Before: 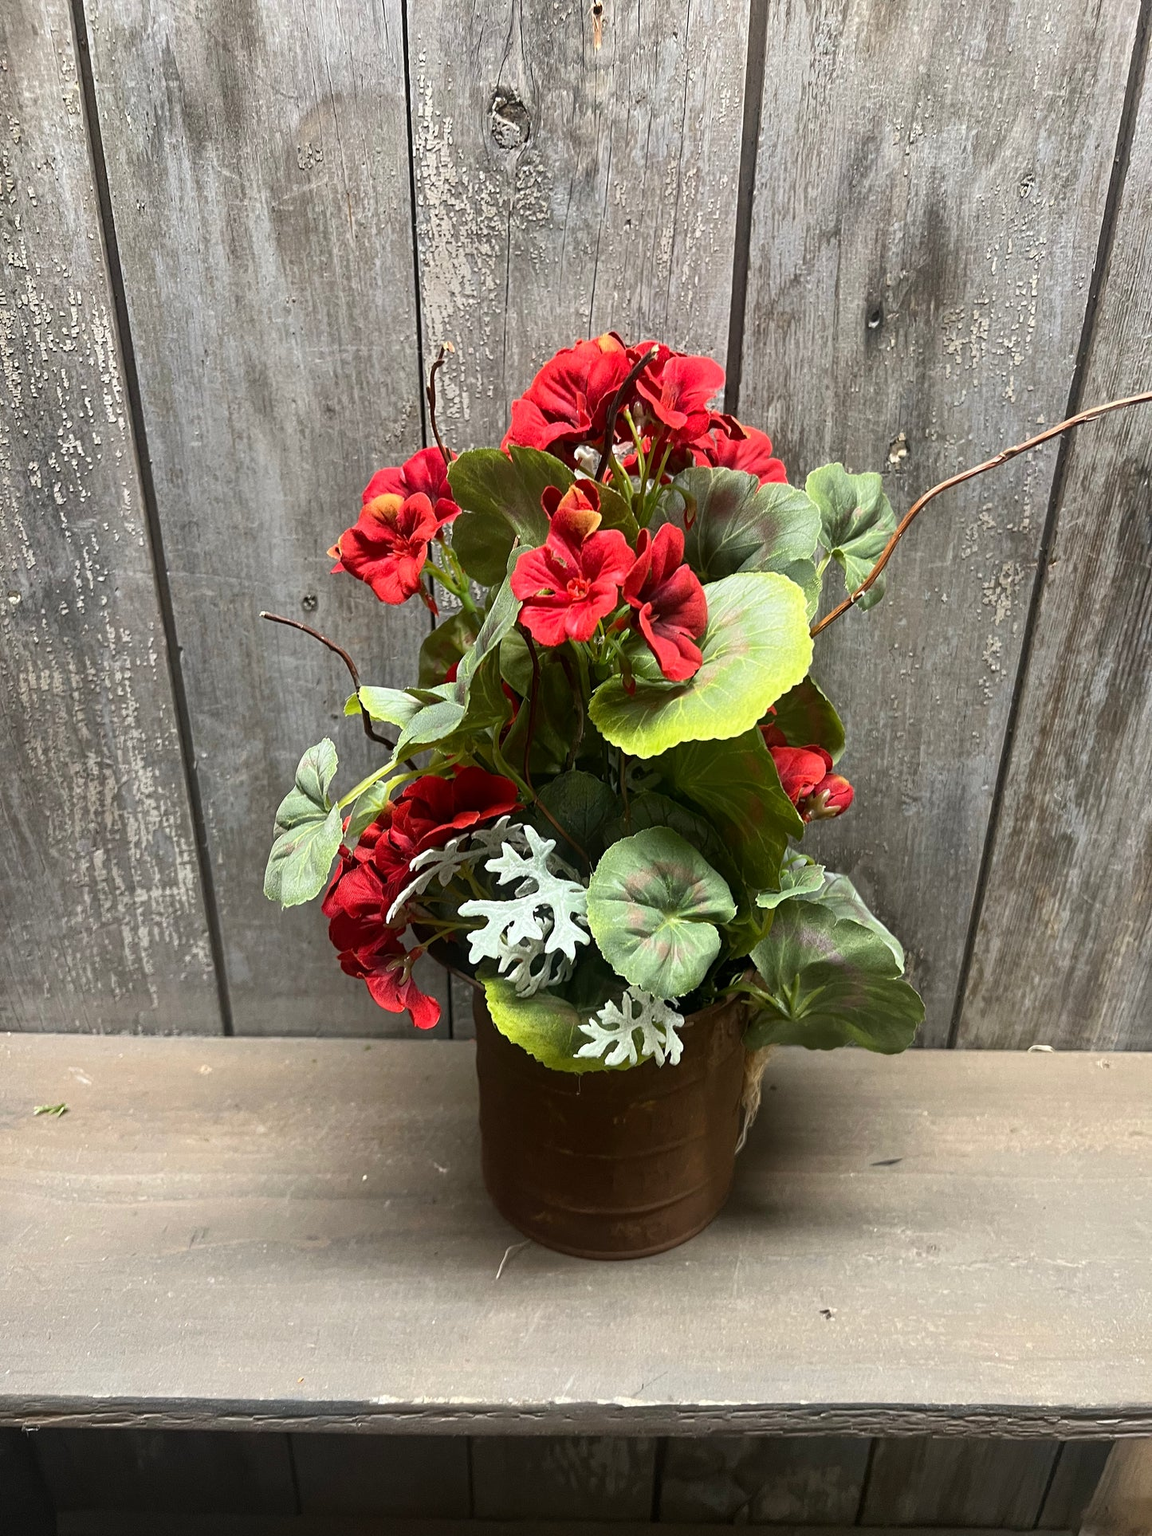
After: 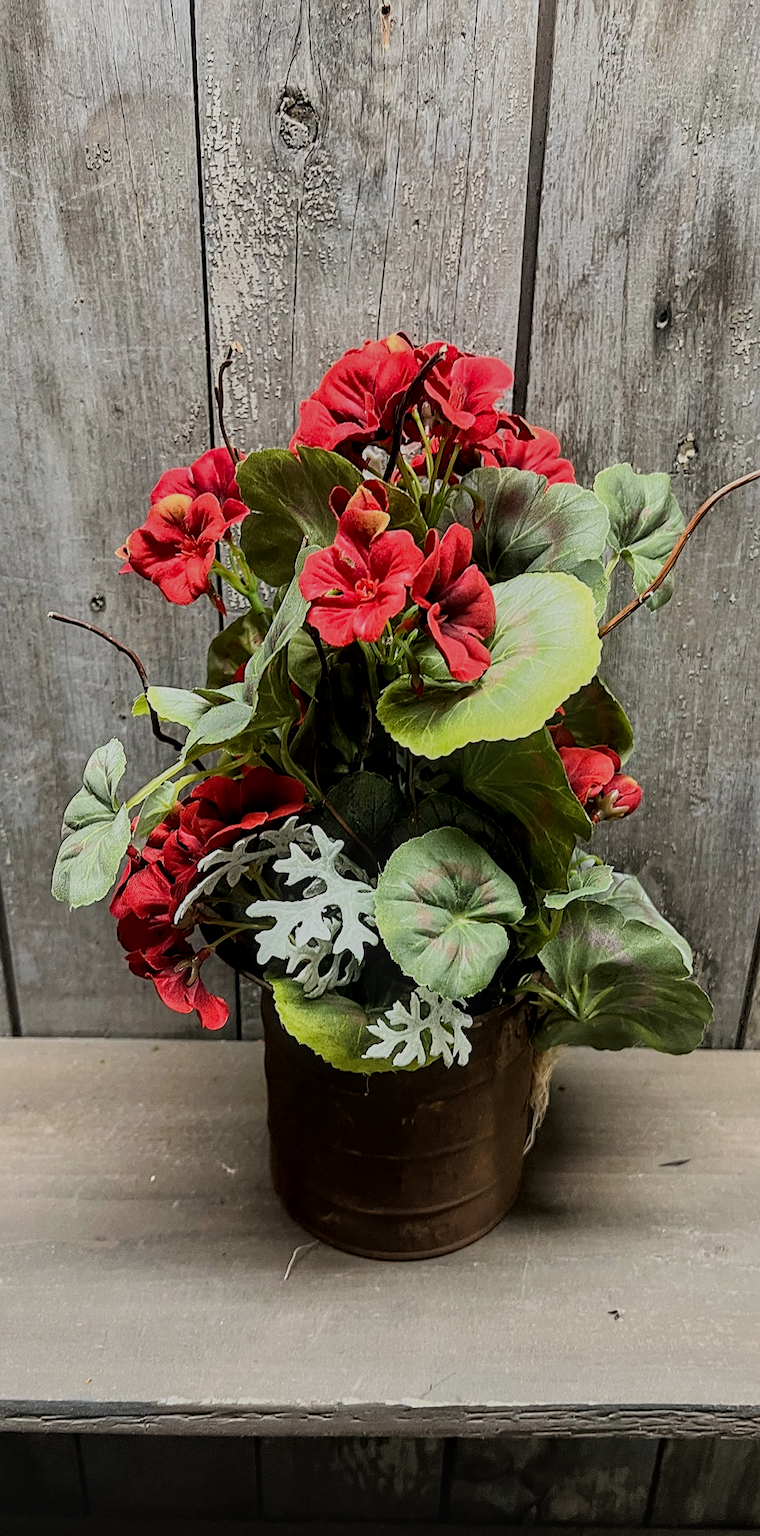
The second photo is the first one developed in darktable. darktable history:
crop and rotate: left 18.442%, right 15.508%
sharpen: radius 1.864, amount 0.398, threshold 1.271
local contrast: on, module defaults
filmic rgb: black relative exposure -6.98 EV, white relative exposure 5.63 EV, hardness 2.86
